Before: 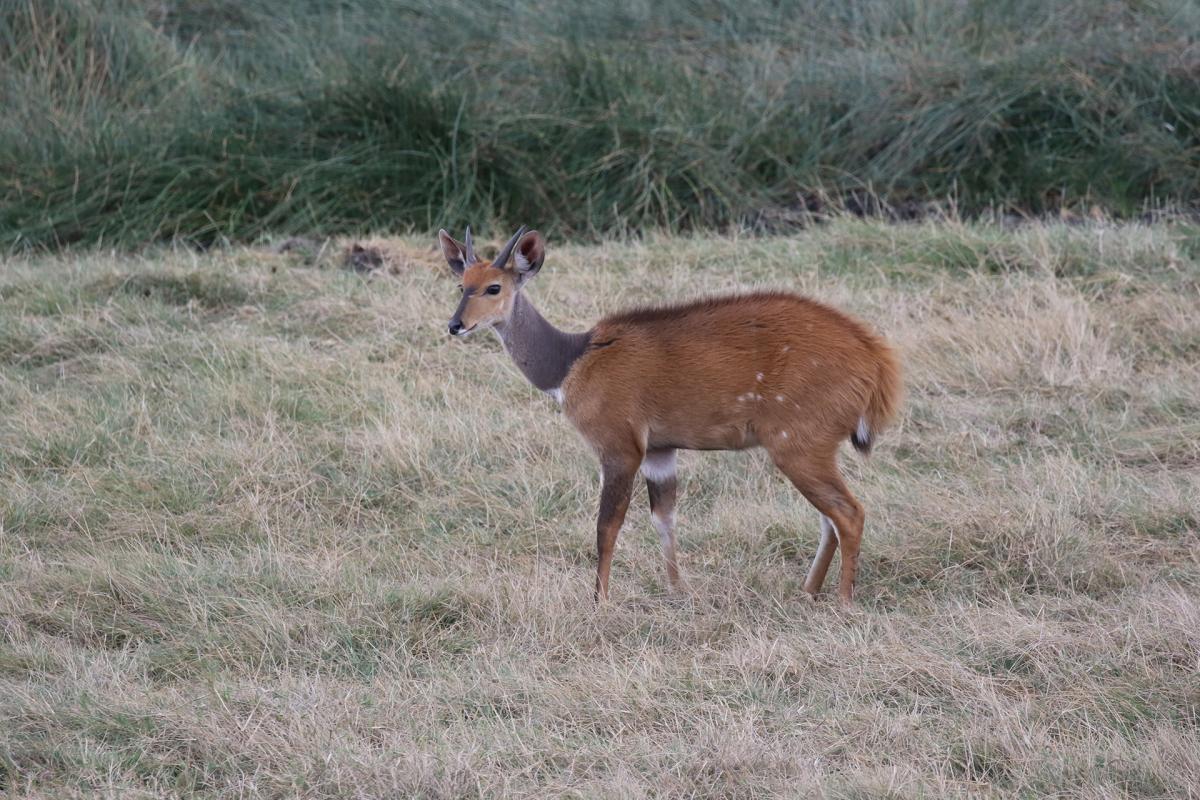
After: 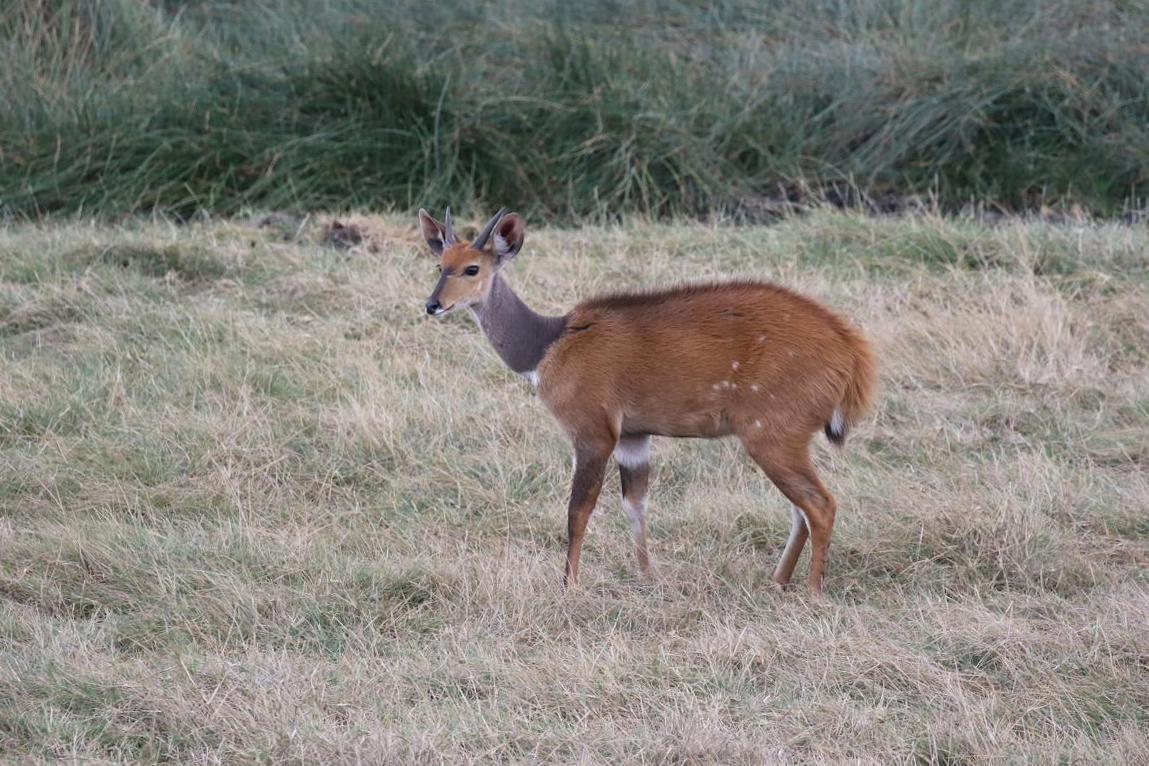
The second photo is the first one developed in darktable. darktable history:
crop and rotate: angle -1.69°
exposure: exposure 0.15 EV, compensate highlight preservation false
